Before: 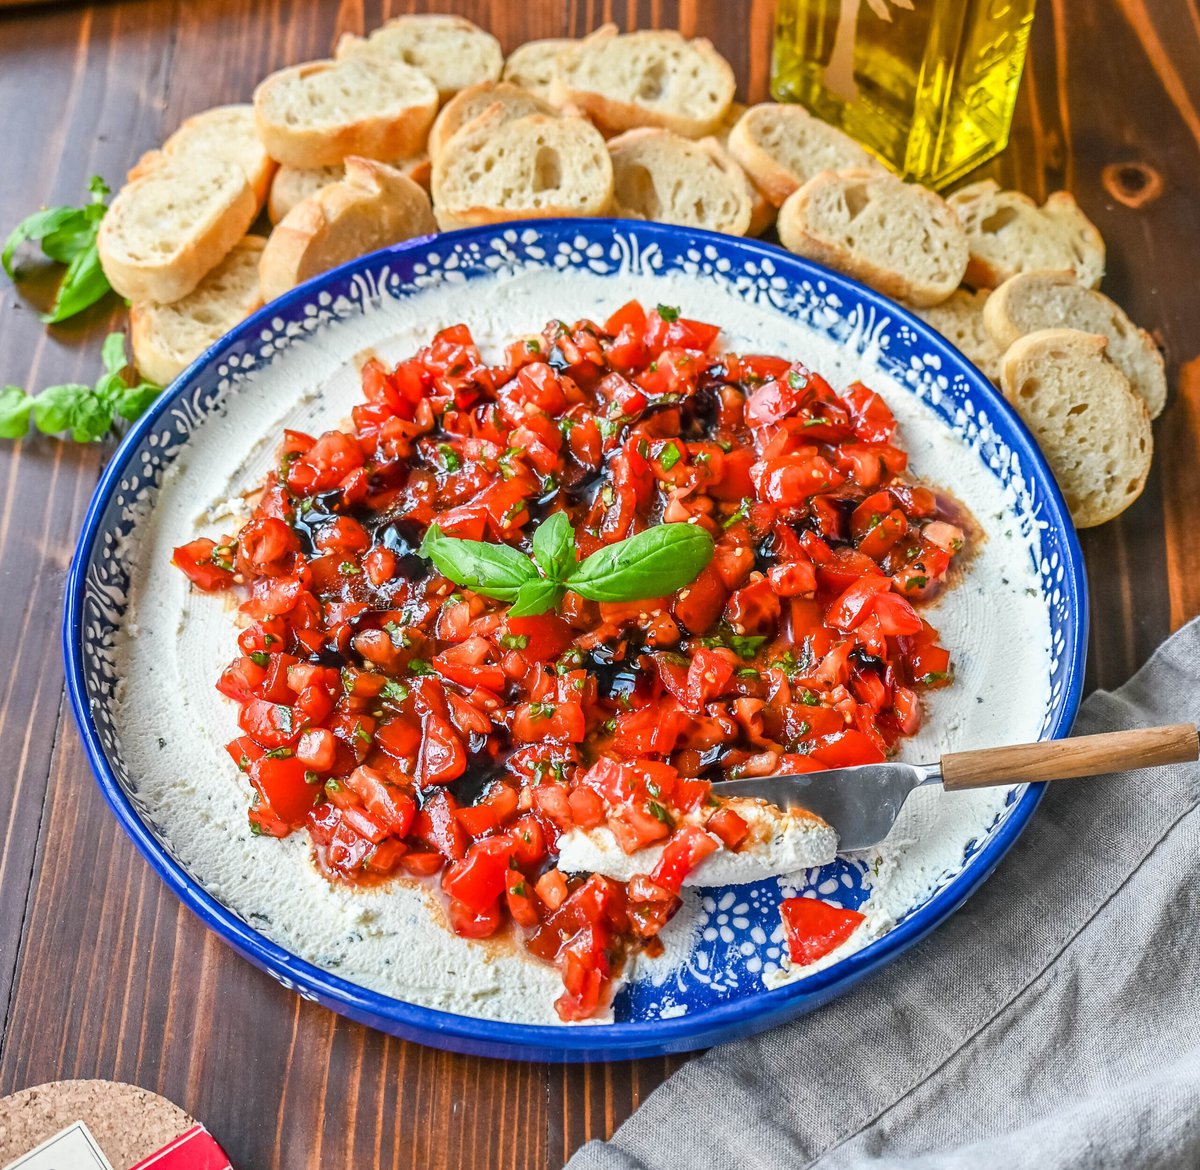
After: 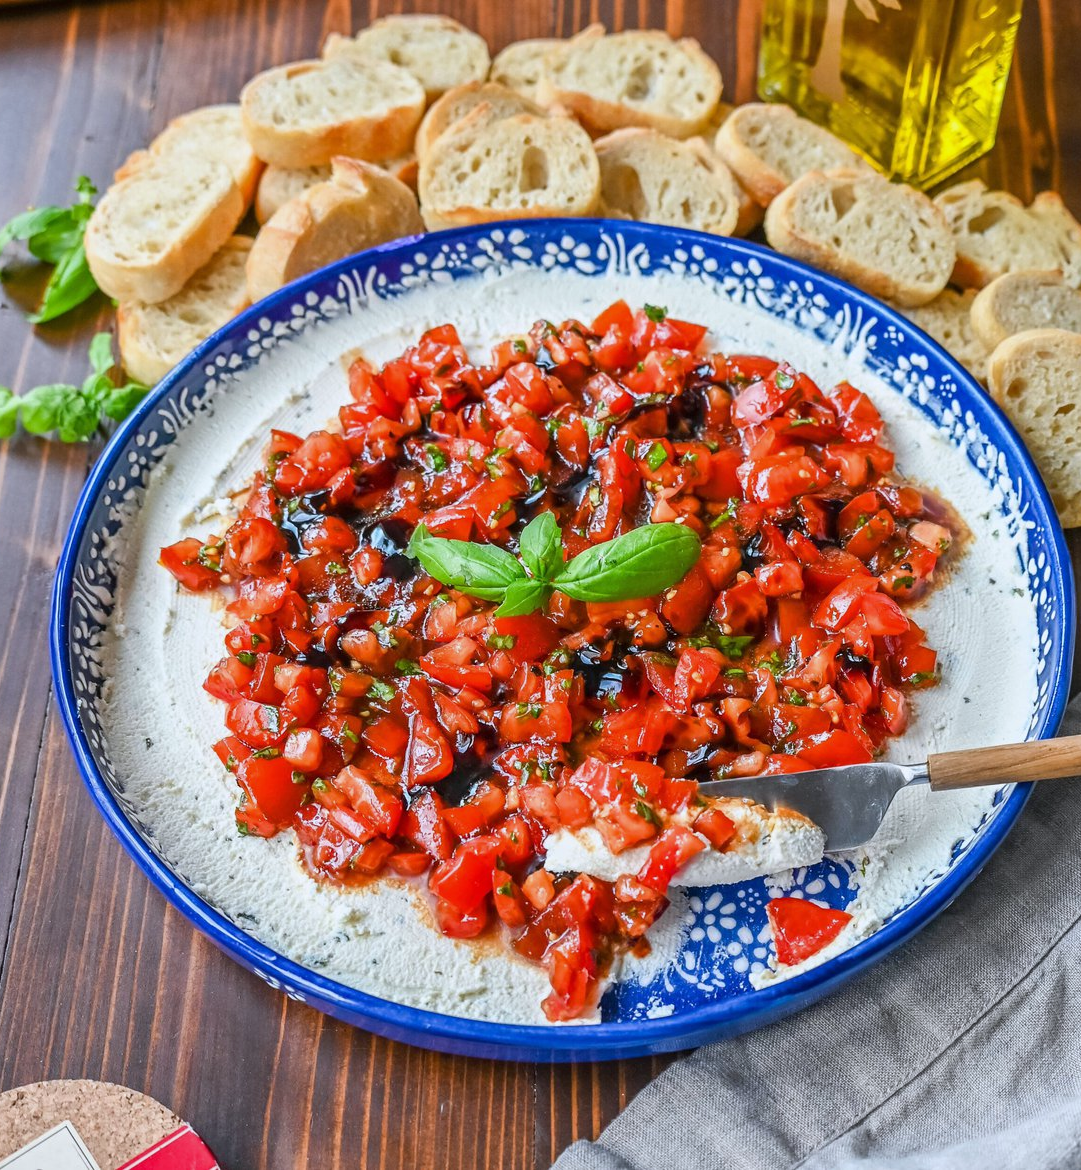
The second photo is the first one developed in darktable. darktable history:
exposure: exposure -0.116 EV, compensate exposure bias true, compensate highlight preservation false
crop and rotate: left 1.088%, right 8.807%
white balance: red 0.983, blue 1.036
